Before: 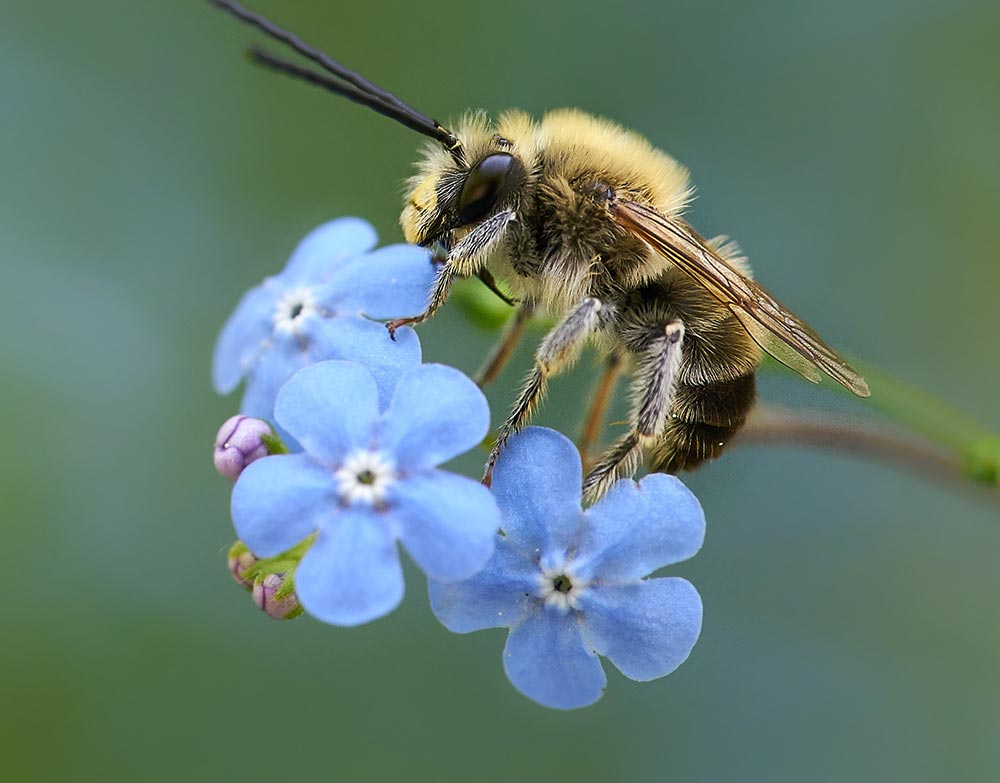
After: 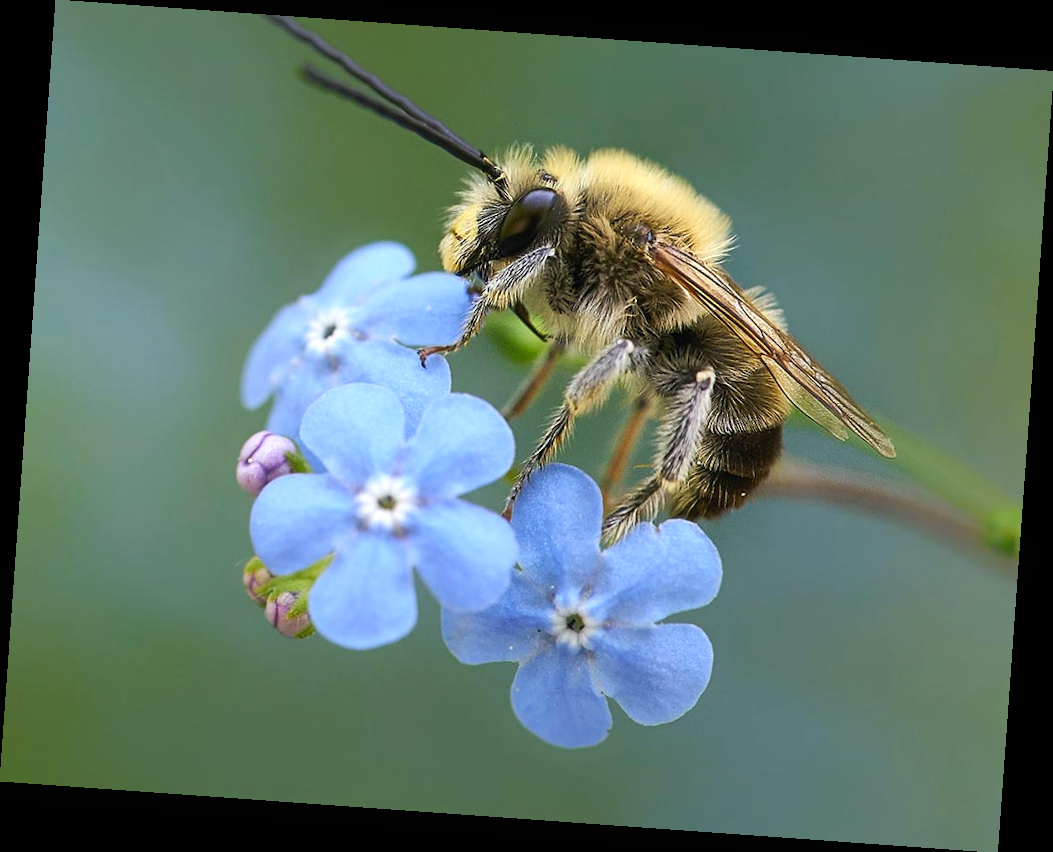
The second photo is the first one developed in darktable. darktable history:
rotate and perspective: rotation 4.1°, automatic cropping off
contrast equalizer: y [[0.5, 0.5, 0.472, 0.5, 0.5, 0.5], [0.5 ×6], [0.5 ×6], [0 ×6], [0 ×6]]
exposure: black level correction 0, exposure 0.2 EV, compensate exposure bias true, compensate highlight preservation false
